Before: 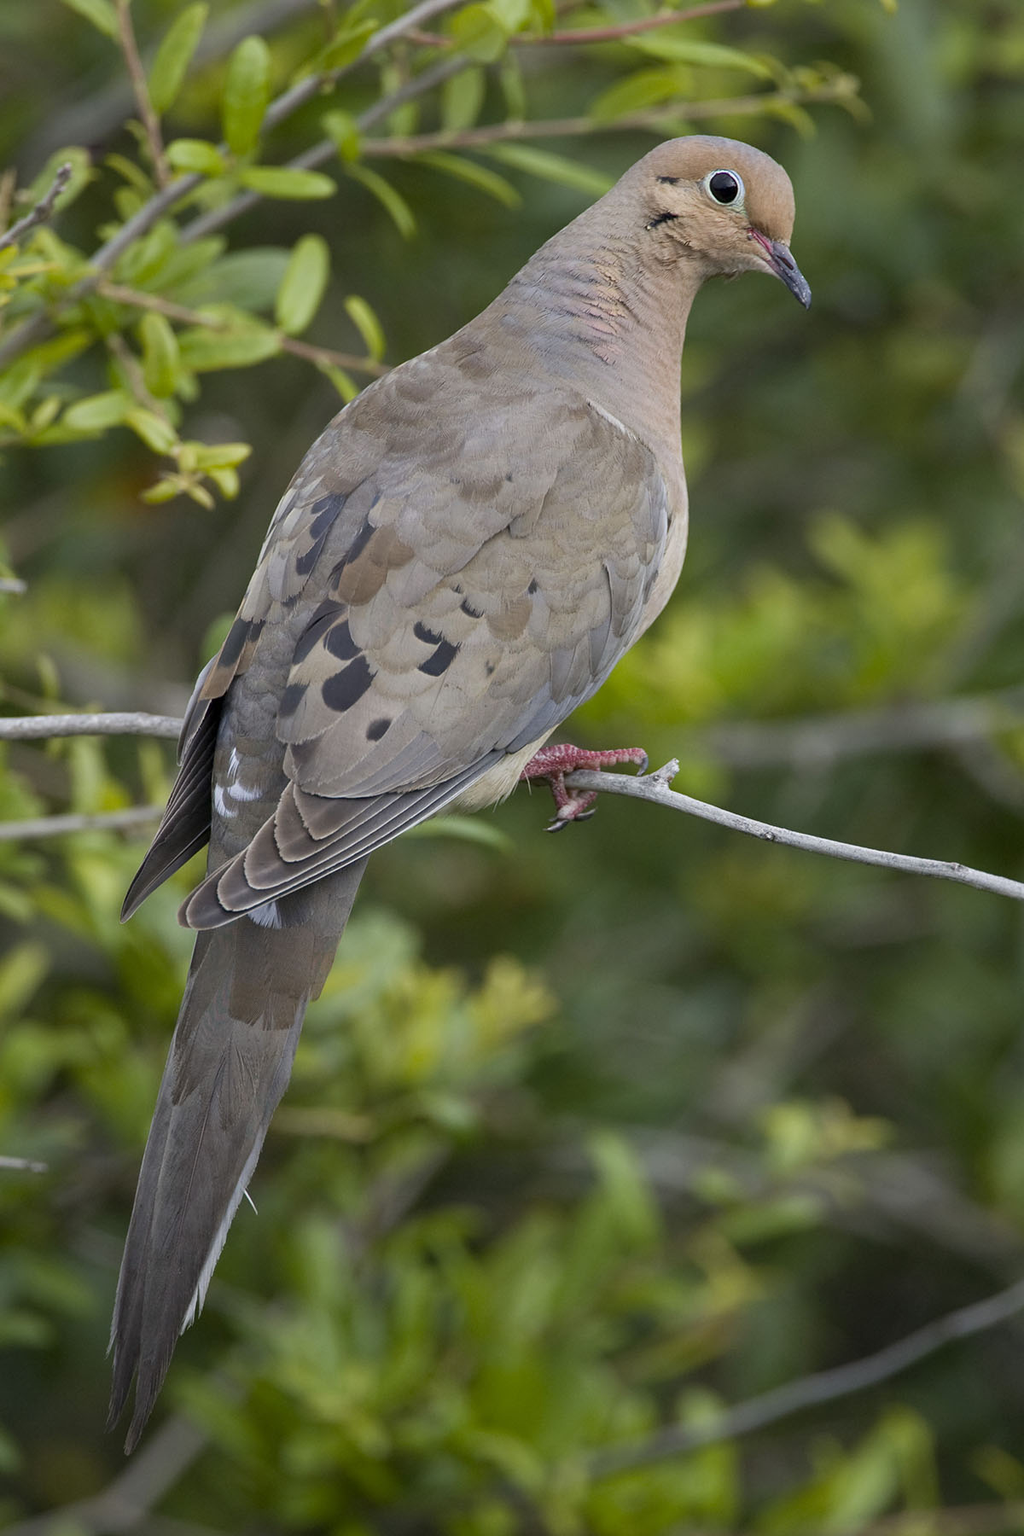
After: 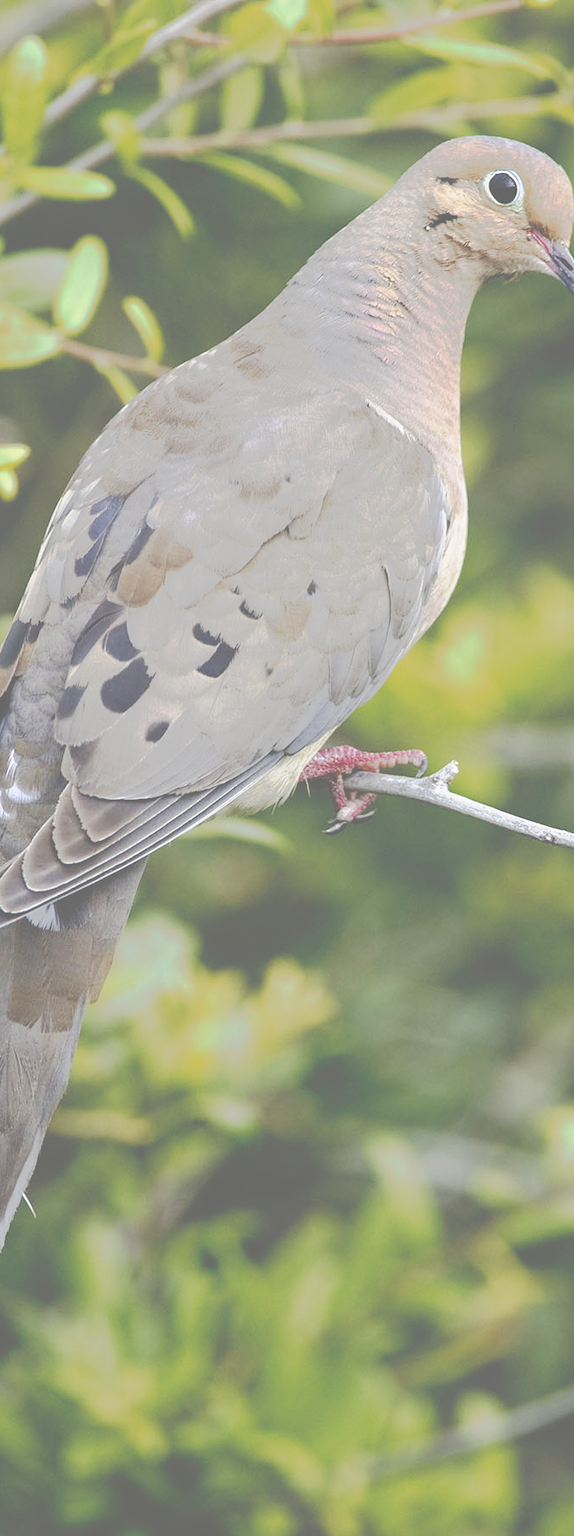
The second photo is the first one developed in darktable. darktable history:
tone curve: curves: ch0 [(0, 0) (0.003, 0.43) (0.011, 0.433) (0.025, 0.434) (0.044, 0.436) (0.069, 0.439) (0.1, 0.442) (0.136, 0.446) (0.177, 0.449) (0.224, 0.454) (0.277, 0.462) (0.335, 0.488) (0.399, 0.524) (0.468, 0.566) (0.543, 0.615) (0.623, 0.666) (0.709, 0.718) (0.801, 0.761) (0.898, 0.801) (1, 1)], preserve colors none
crop: left 21.674%, right 22.086%
base curve: curves: ch0 [(0, 0) (0.007, 0.004) (0.027, 0.03) (0.046, 0.07) (0.207, 0.54) (0.442, 0.872) (0.673, 0.972) (1, 1)], preserve colors none
